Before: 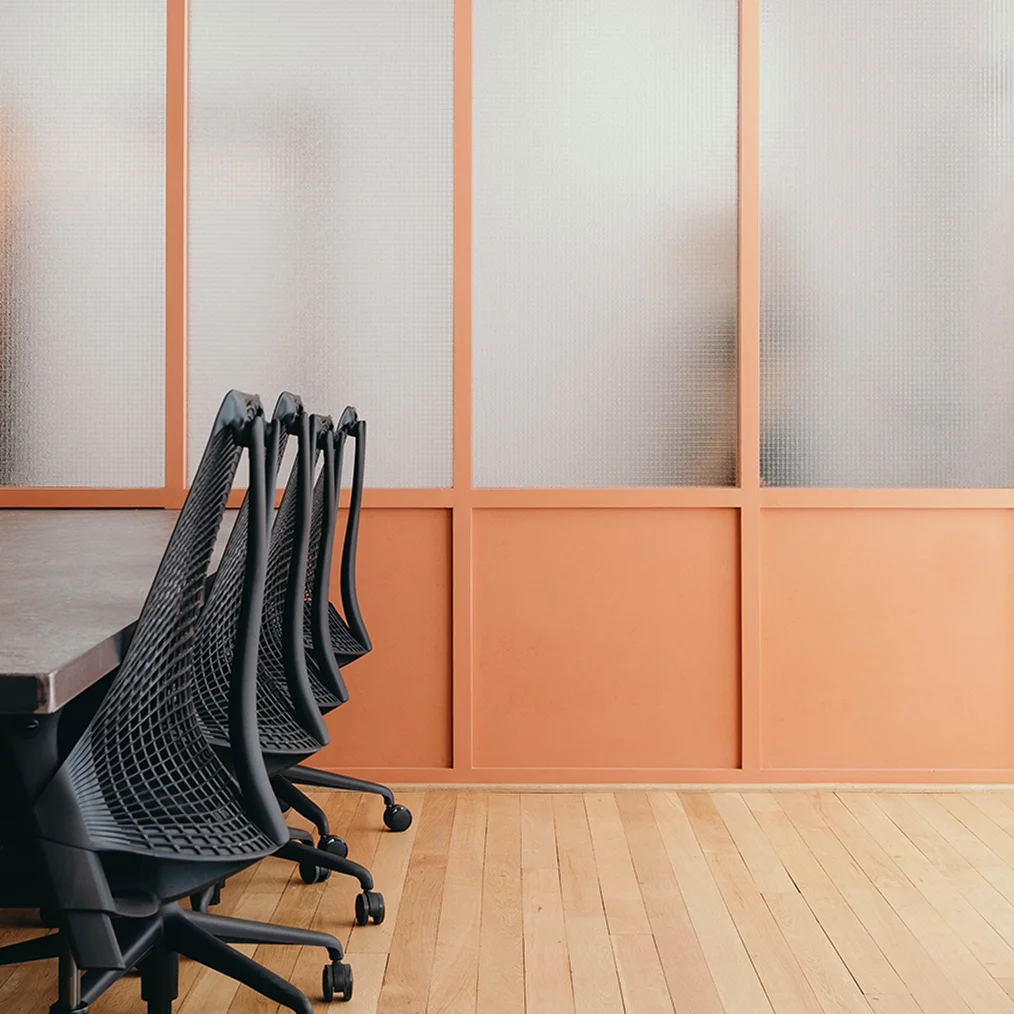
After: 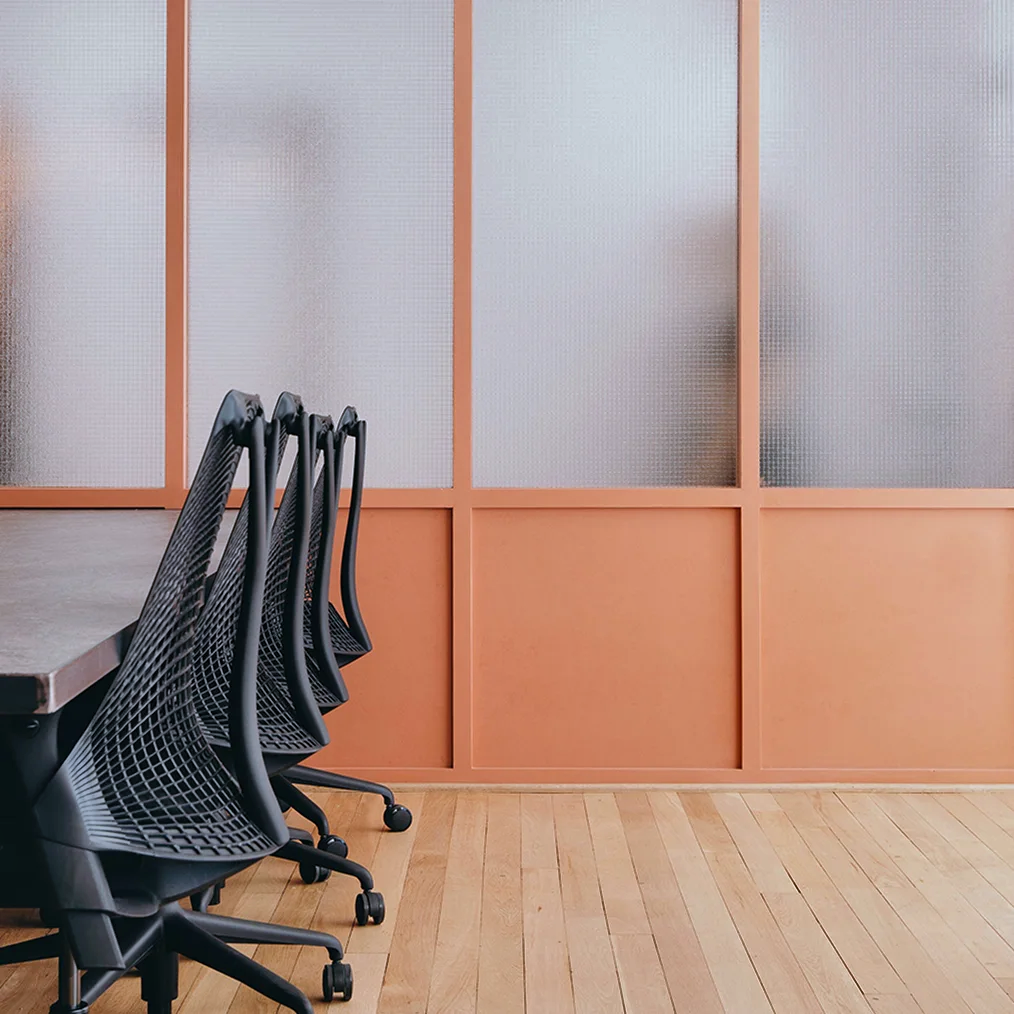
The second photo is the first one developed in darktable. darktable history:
shadows and highlights: soften with gaussian
color calibration: illuminant as shot in camera, x 0.358, y 0.373, temperature 4628.91 K
